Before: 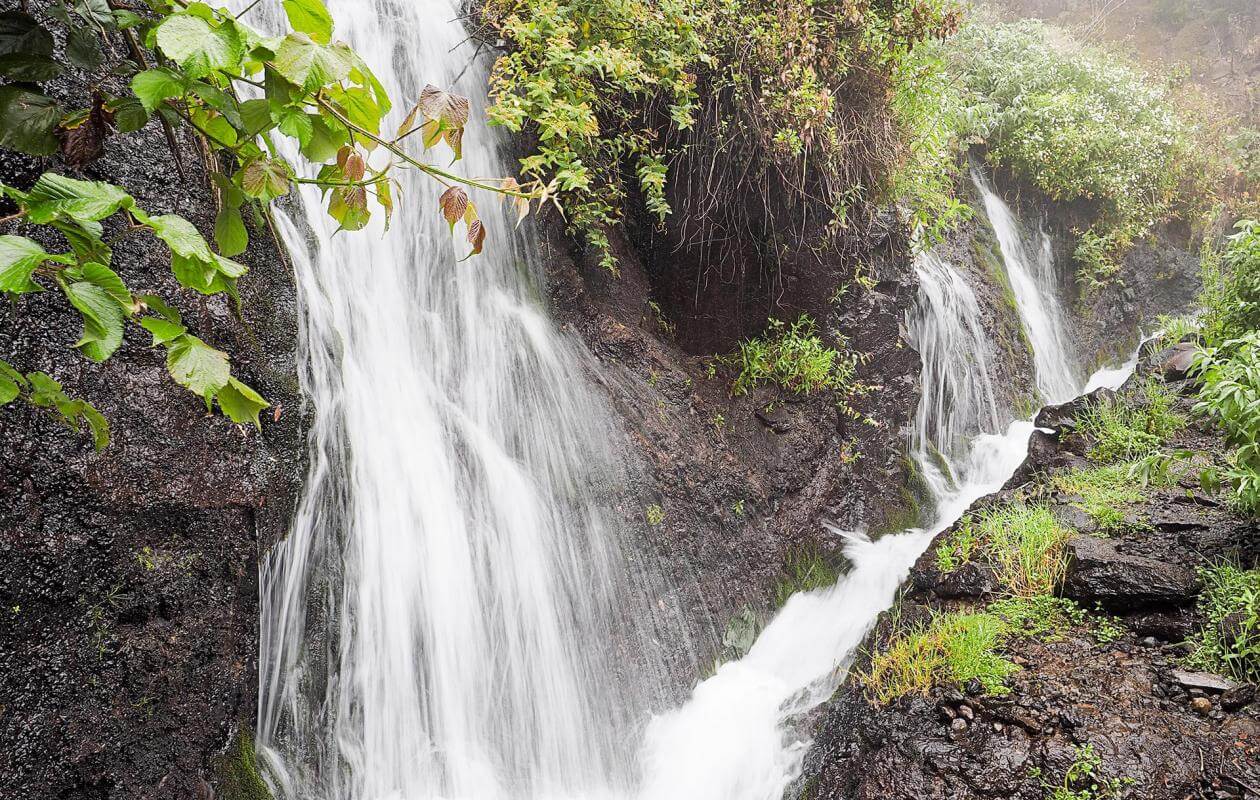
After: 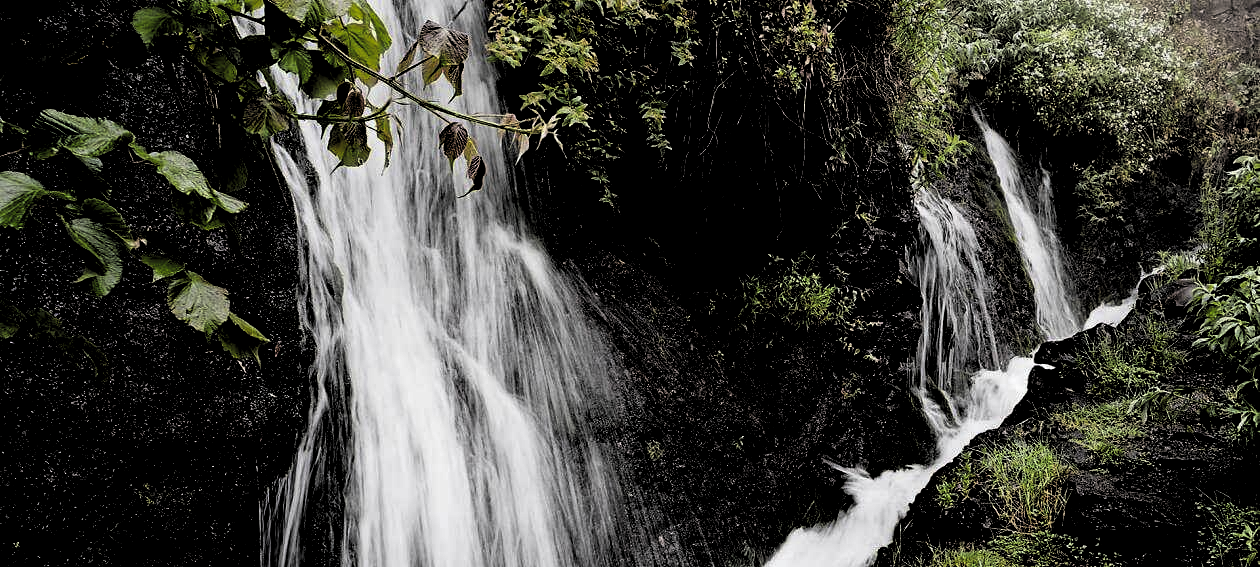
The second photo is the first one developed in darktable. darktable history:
color correction: highlights b* -0.054, saturation 1.06
crop and rotate: top 8.119%, bottom 20.946%
levels: levels [0.514, 0.759, 1]
tone equalizer: -8 EV -0.587 EV, smoothing diameter 24.89%, edges refinement/feathering 11.3, preserve details guided filter
